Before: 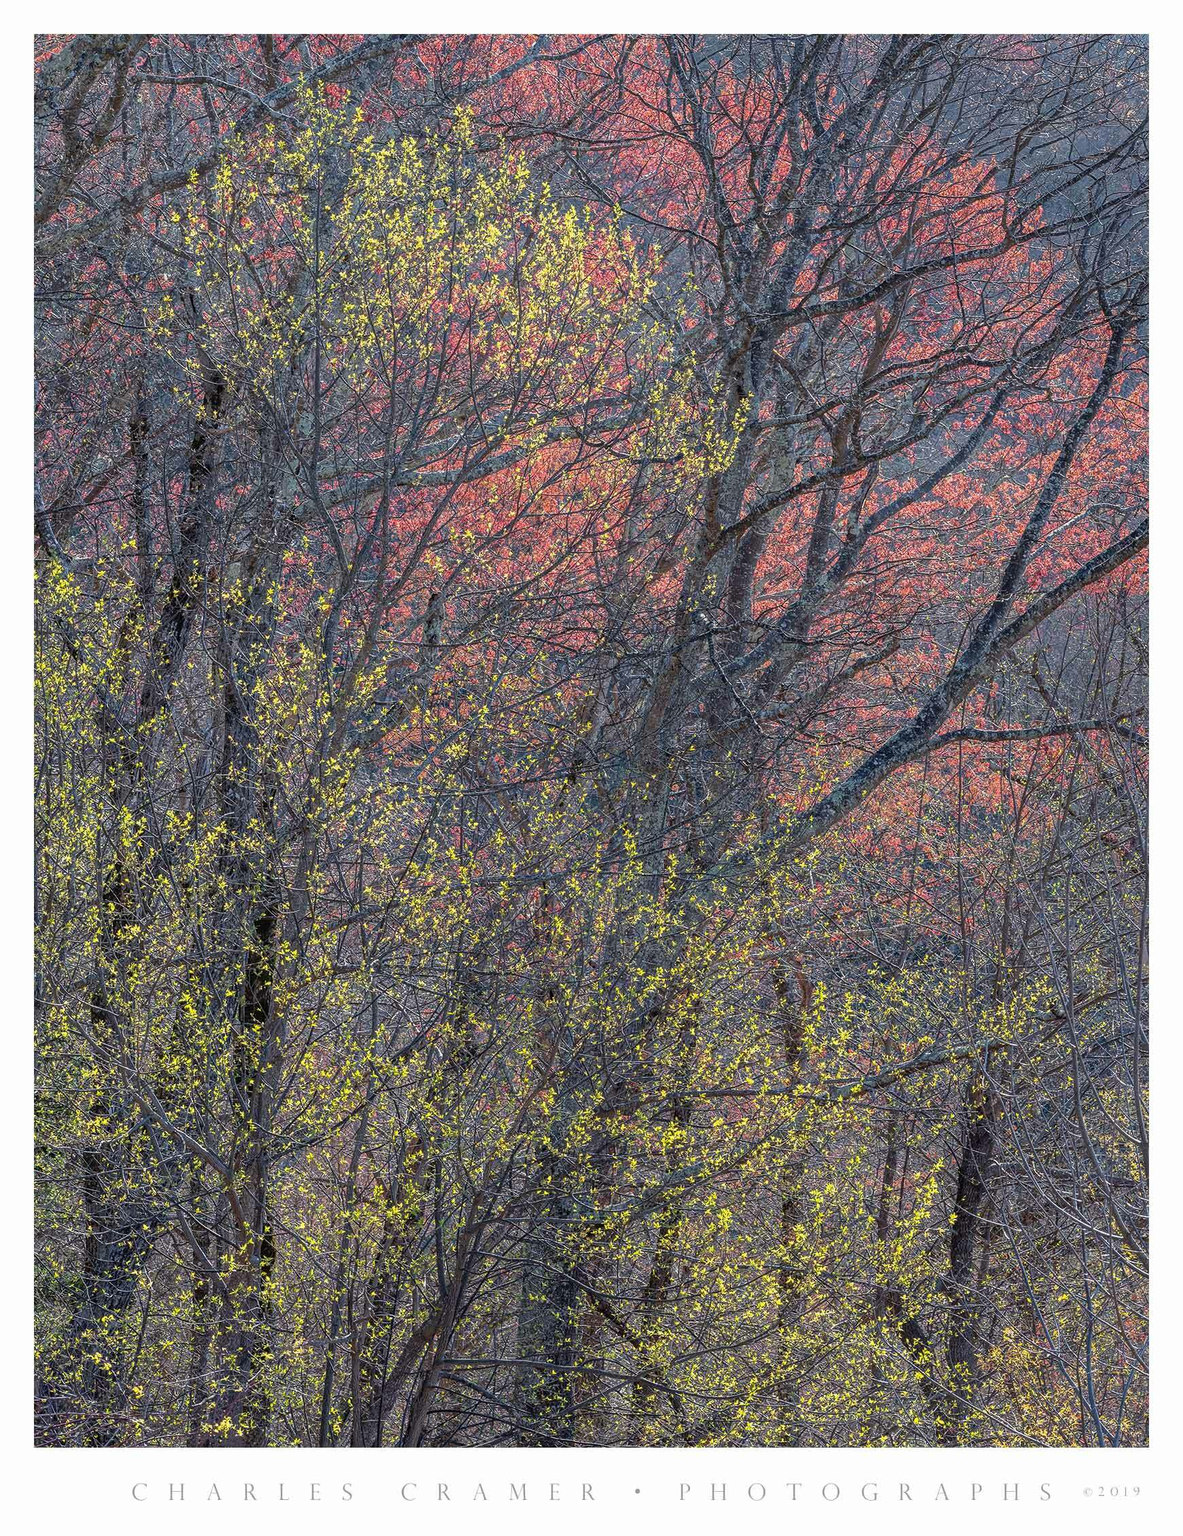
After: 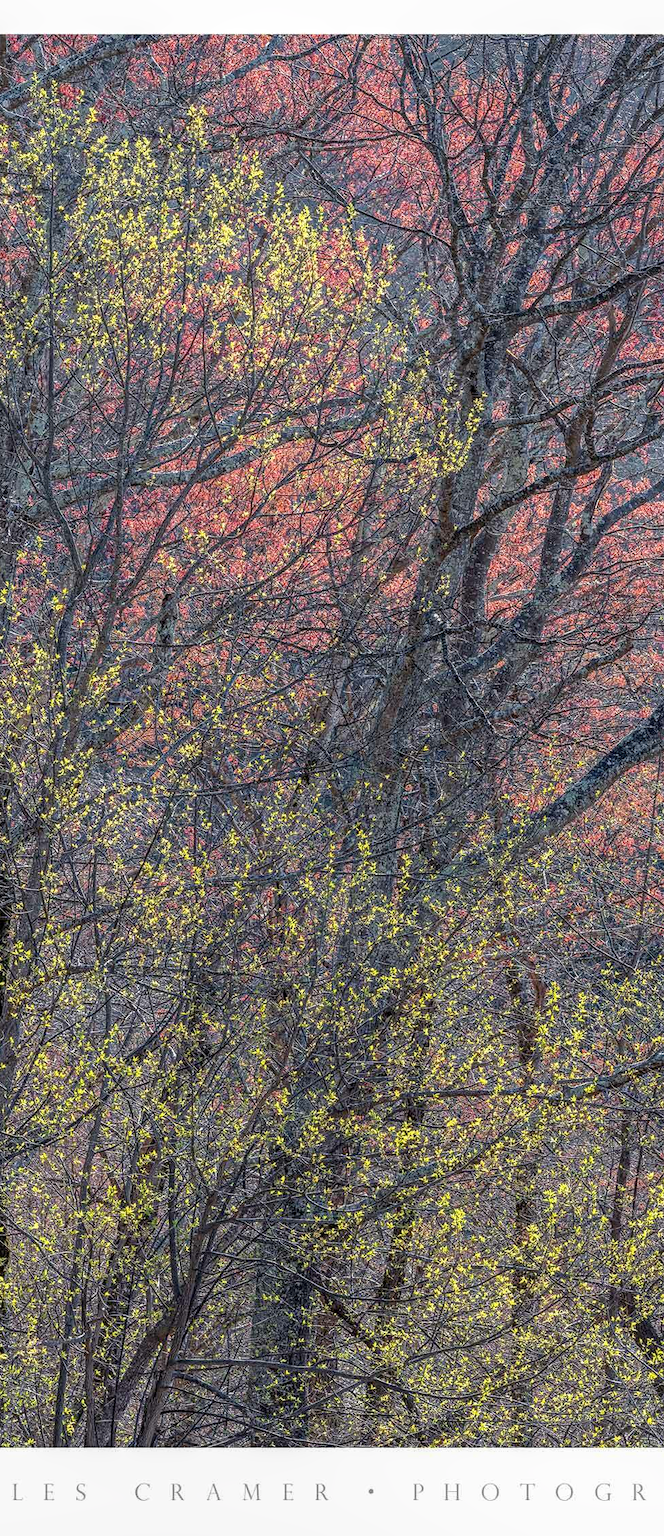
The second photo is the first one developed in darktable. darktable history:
local contrast: detail 130%
crop and rotate: left 22.577%, right 21.192%
